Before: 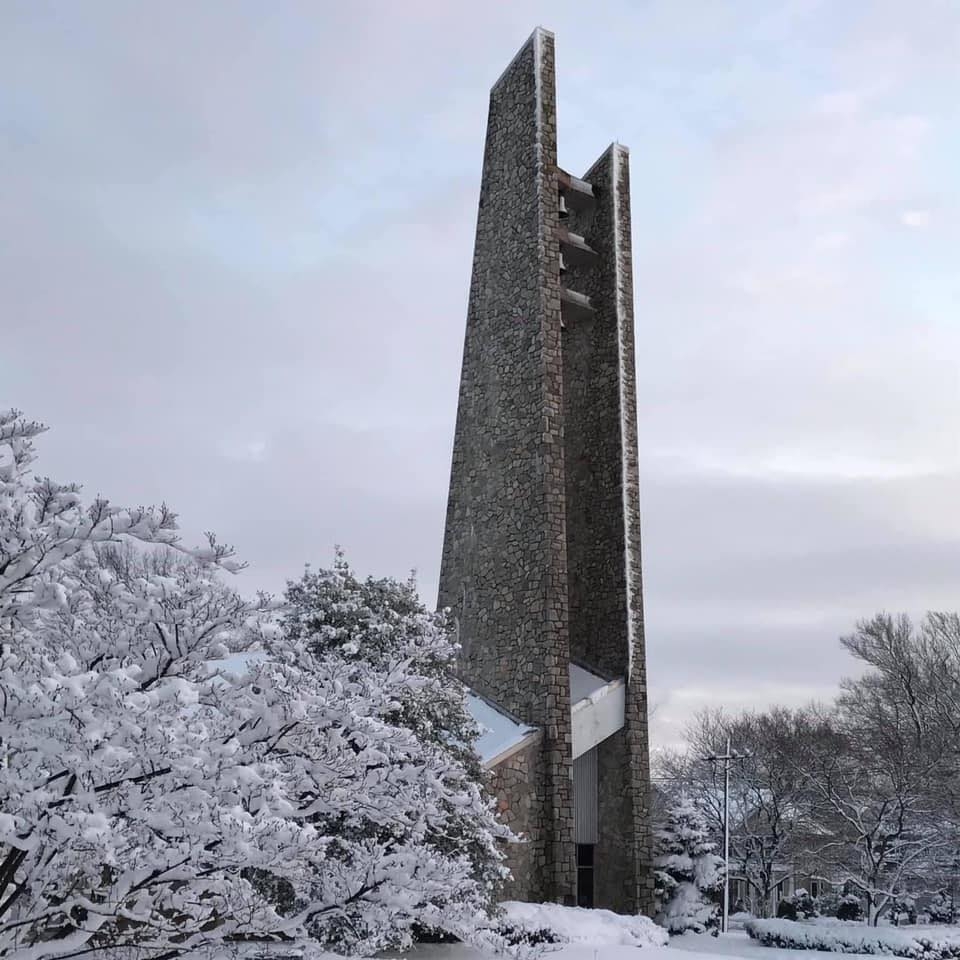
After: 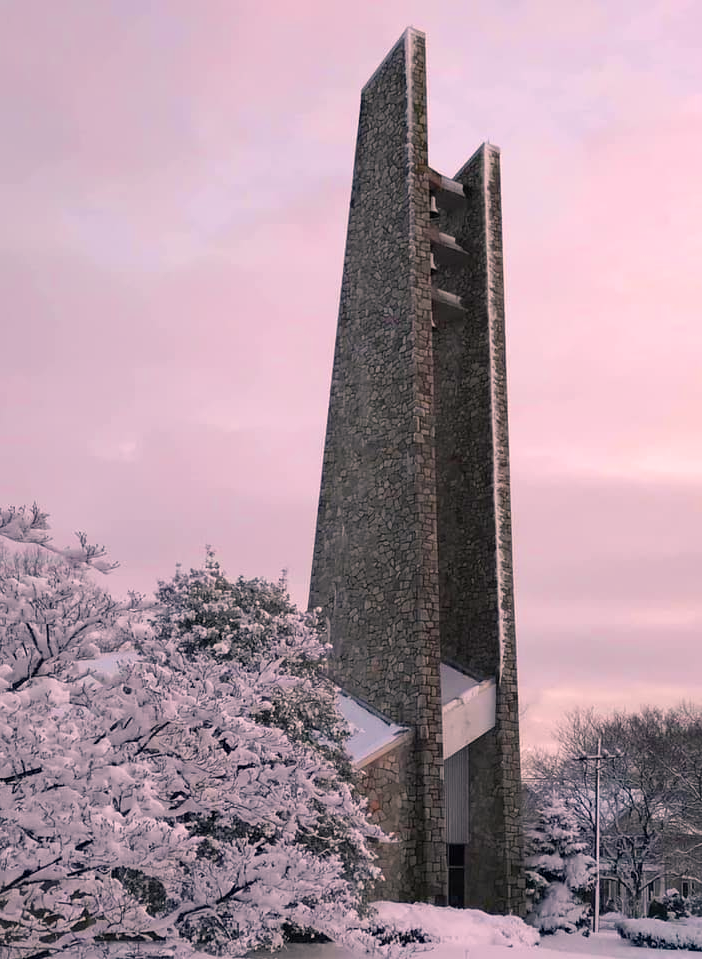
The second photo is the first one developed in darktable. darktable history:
color balance rgb: highlights gain › chroma 4.629%, highlights gain › hue 33.38°, perceptual saturation grading › global saturation 25.211%, global vibrance 6.737%, saturation formula JzAzBz (2021)
crop: left 13.493%, top 0%, right 13.328%
